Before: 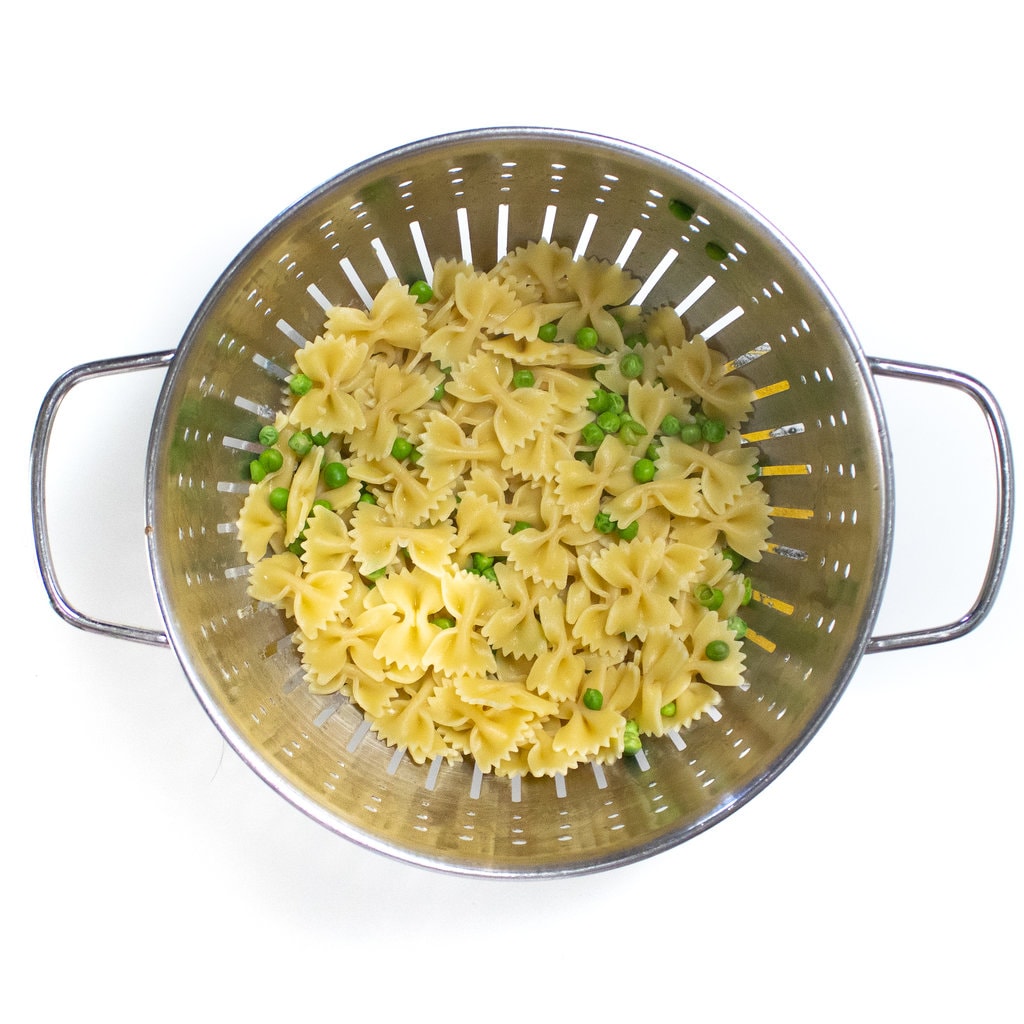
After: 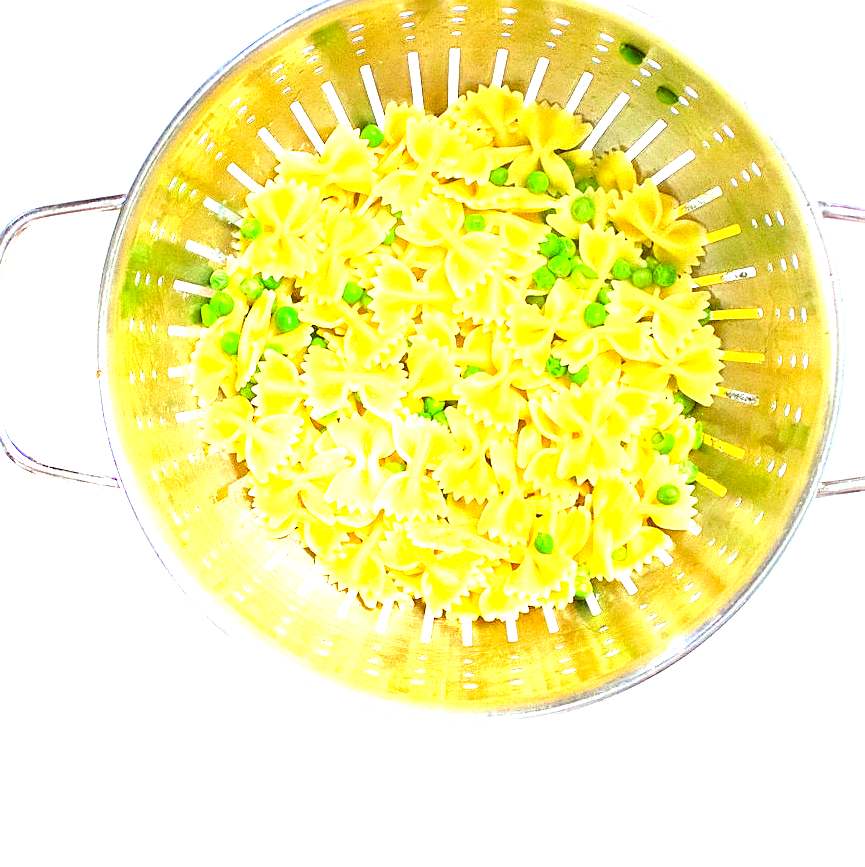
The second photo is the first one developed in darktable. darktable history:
crop and rotate: left 4.822%, top 15.285%, right 10.698%
sharpen: on, module defaults
levels: levels [0, 0.374, 0.749]
exposure: black level correction -0.002, exposure 1.345 EV, compensate highlight preservation false
filmic rgb: black relative exposure -7.65 EV, white relative exposure 4.56 EV, hardness 3.61, contrast 1.056
color correction: highlights a* -6.21, highlights b* 9.14, shadows a* 10.72, shadows b* 23.44
contrast brightness saturation: brightness -0.021, saturation 0.368
